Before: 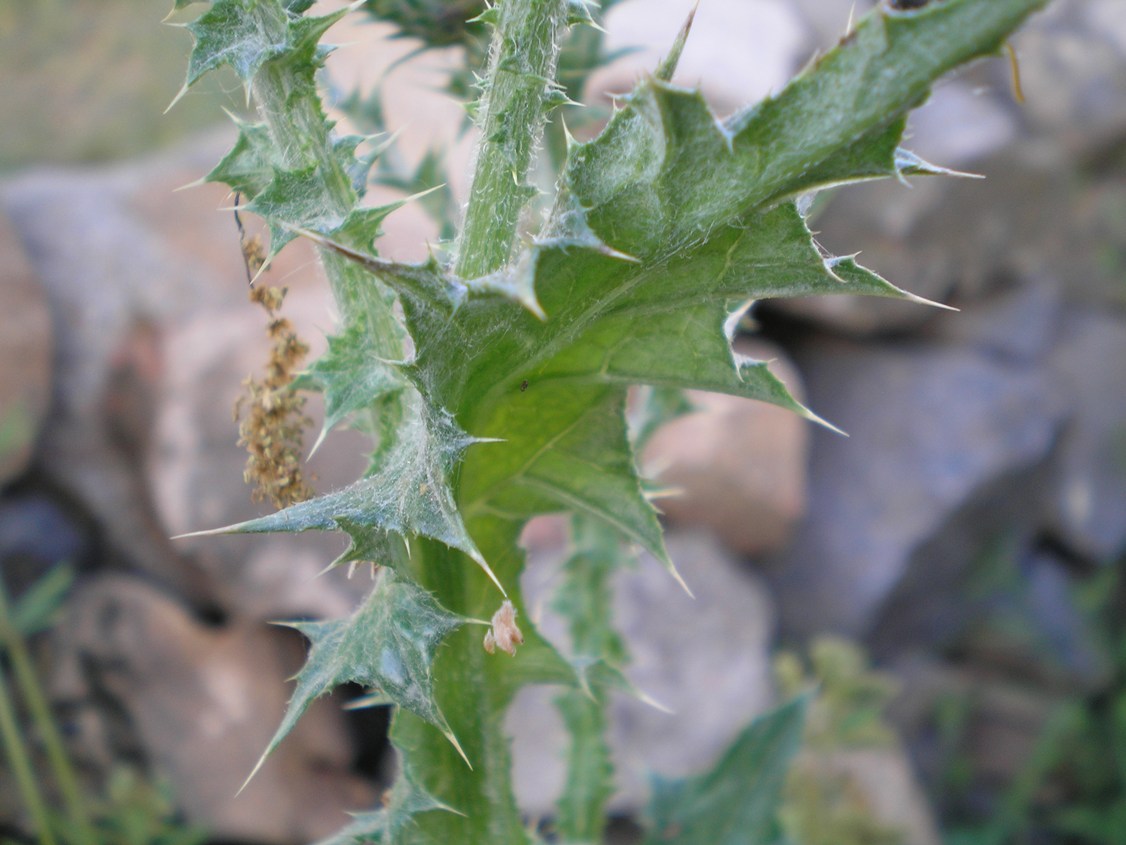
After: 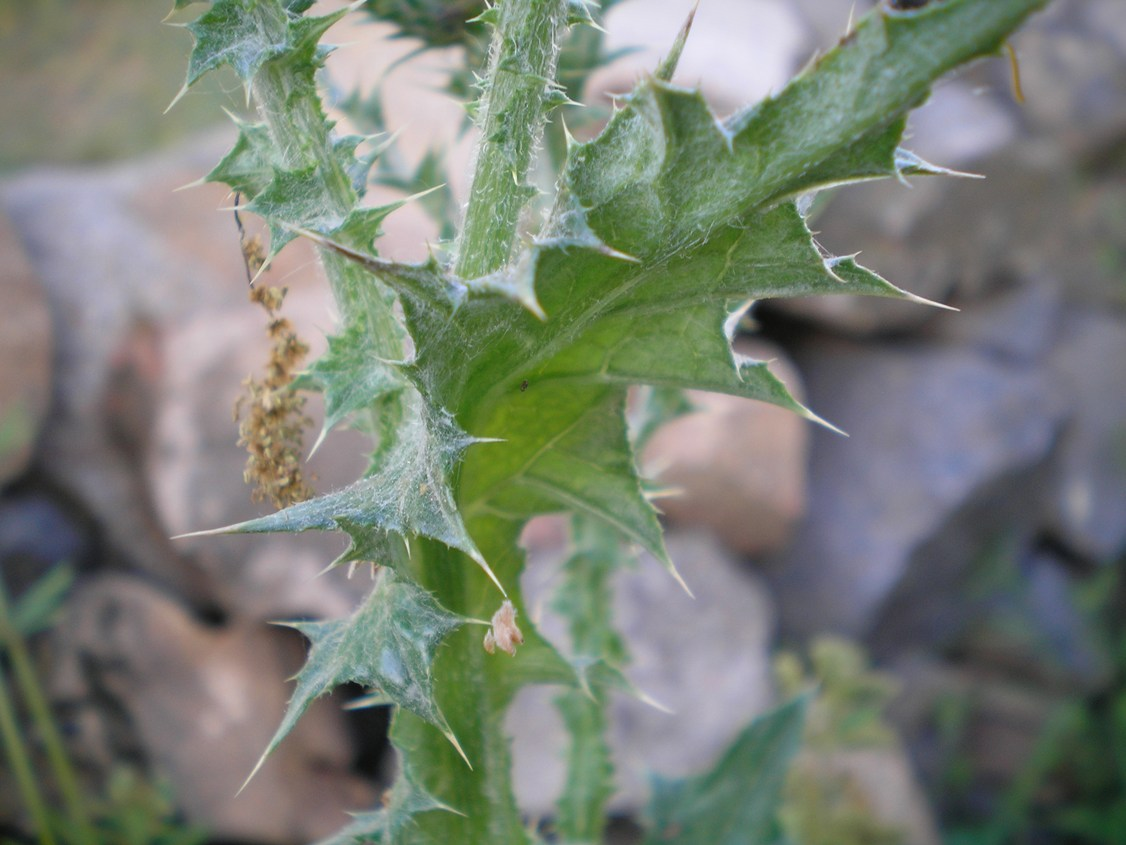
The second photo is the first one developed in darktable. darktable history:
vignetting: fall-off start 100.51%, saturation 0.37, width/height ratio 1.302, unbound false
